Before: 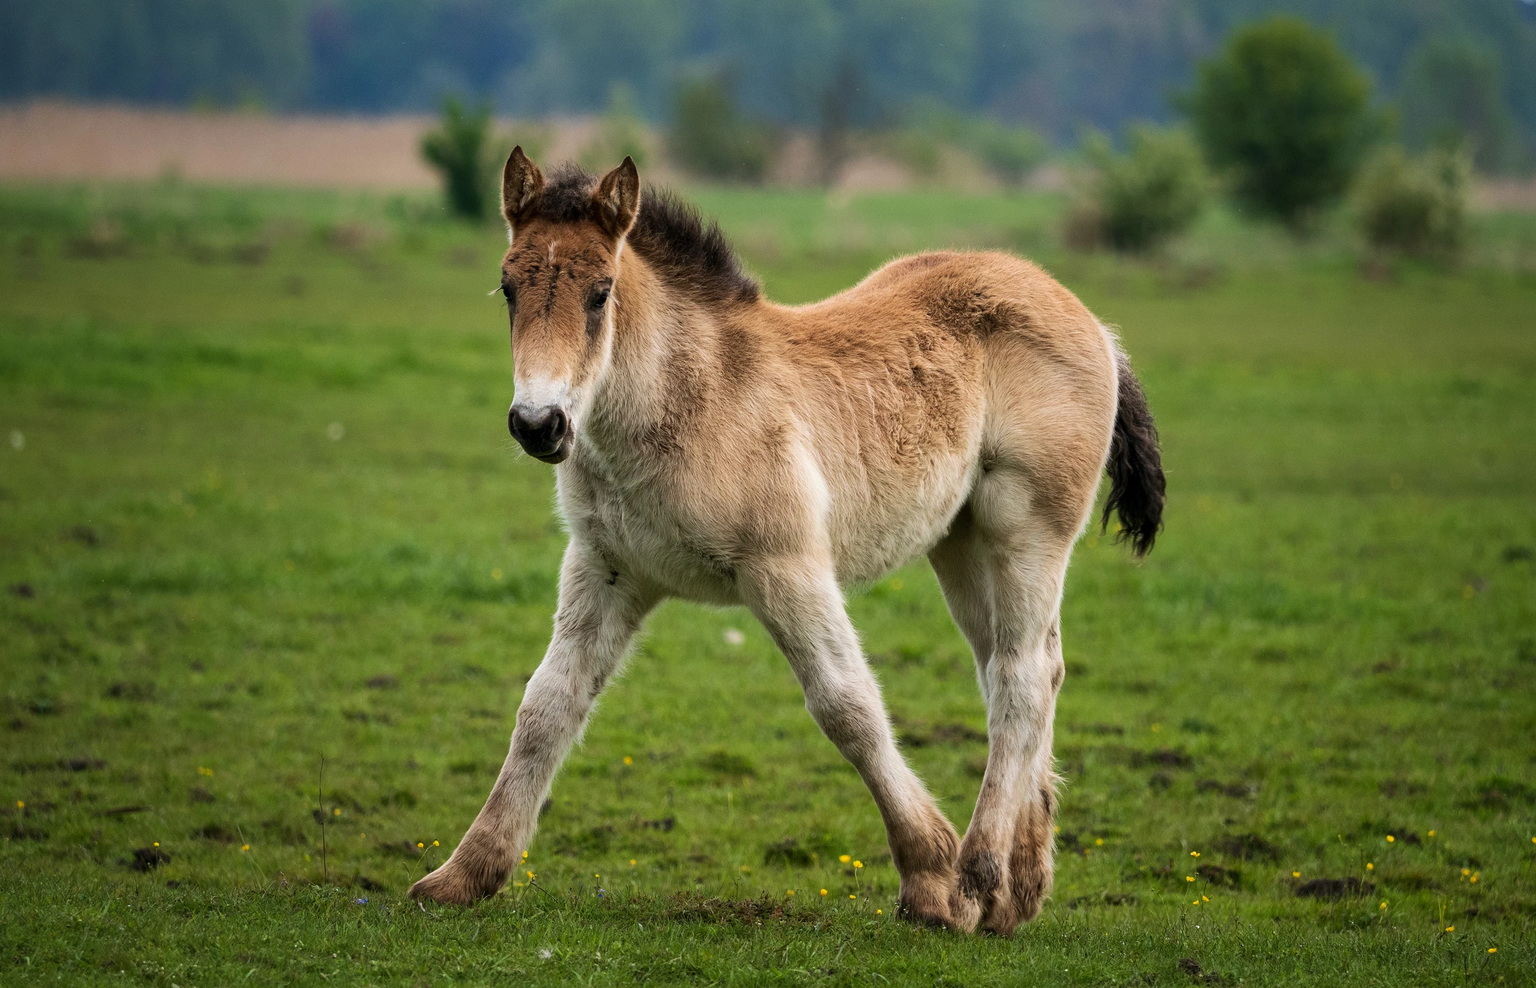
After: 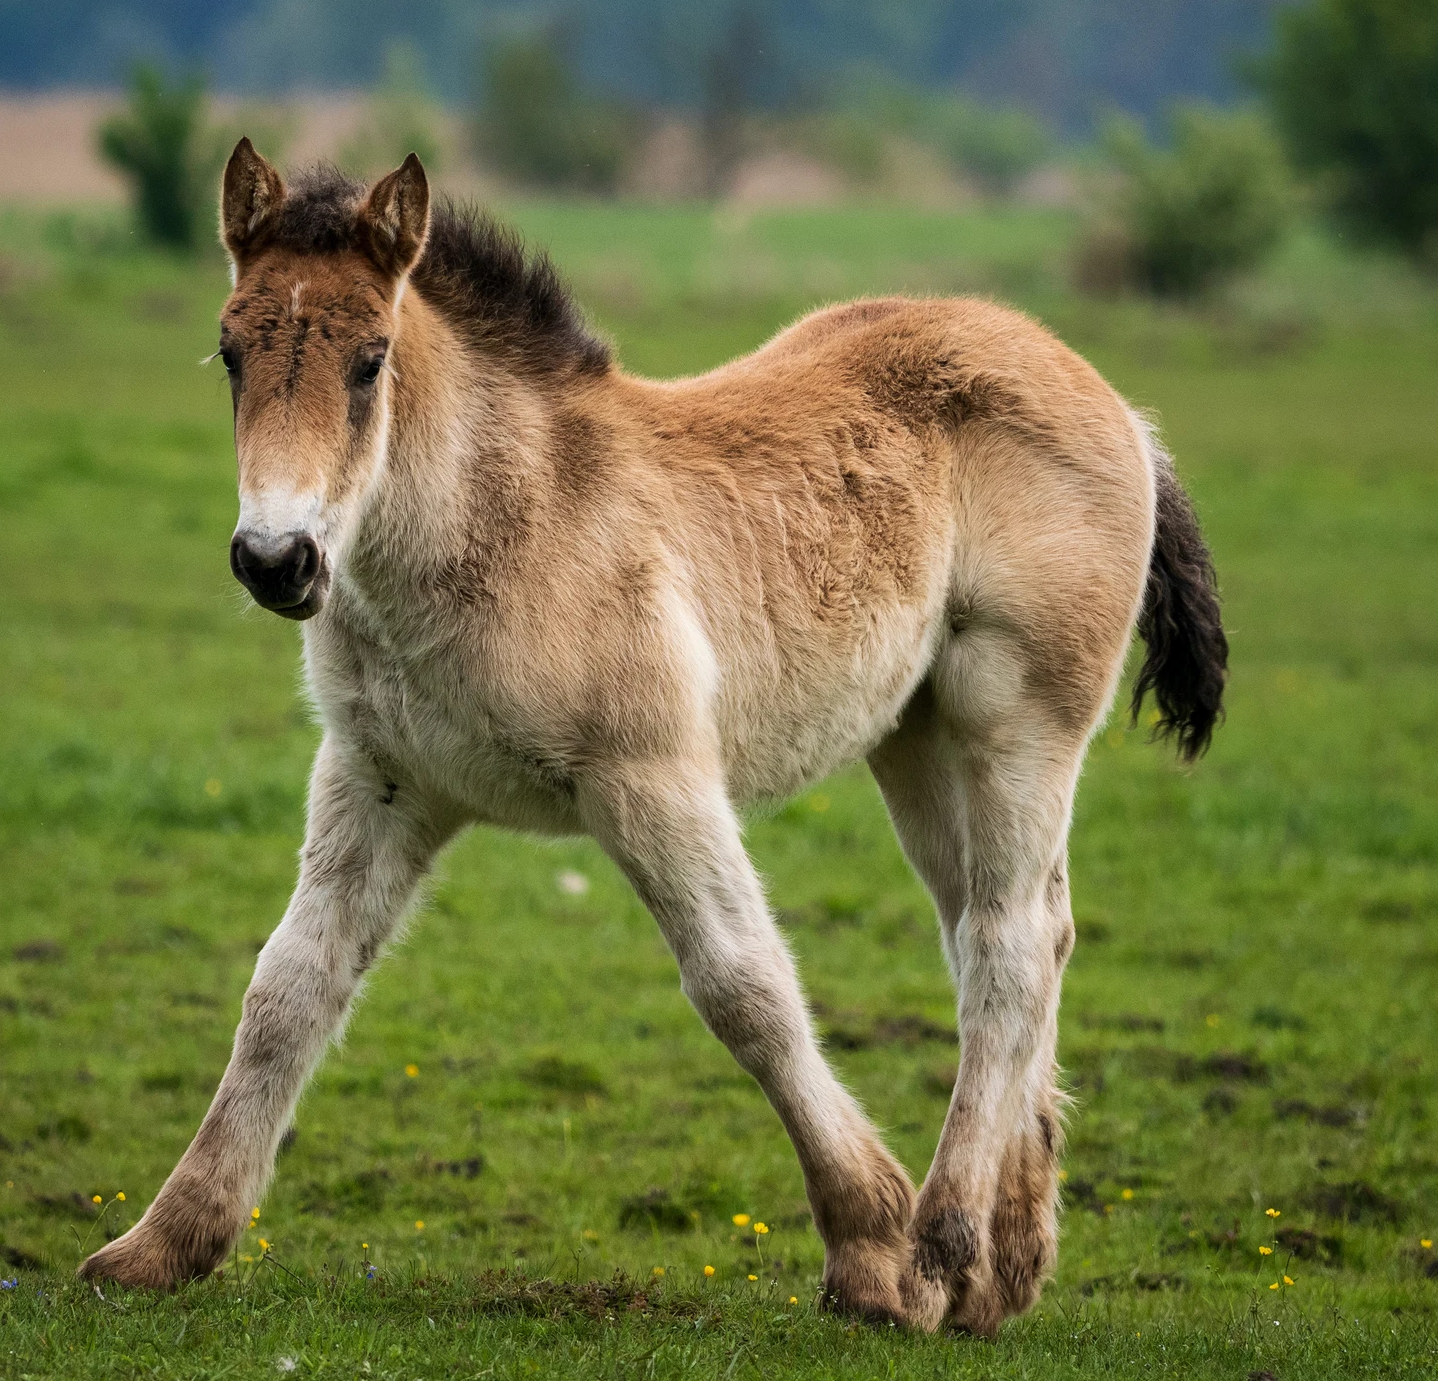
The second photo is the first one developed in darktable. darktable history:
crop and rotate: left 23.246%, top 5.623%, right 15.051%, bottom 2.261%
